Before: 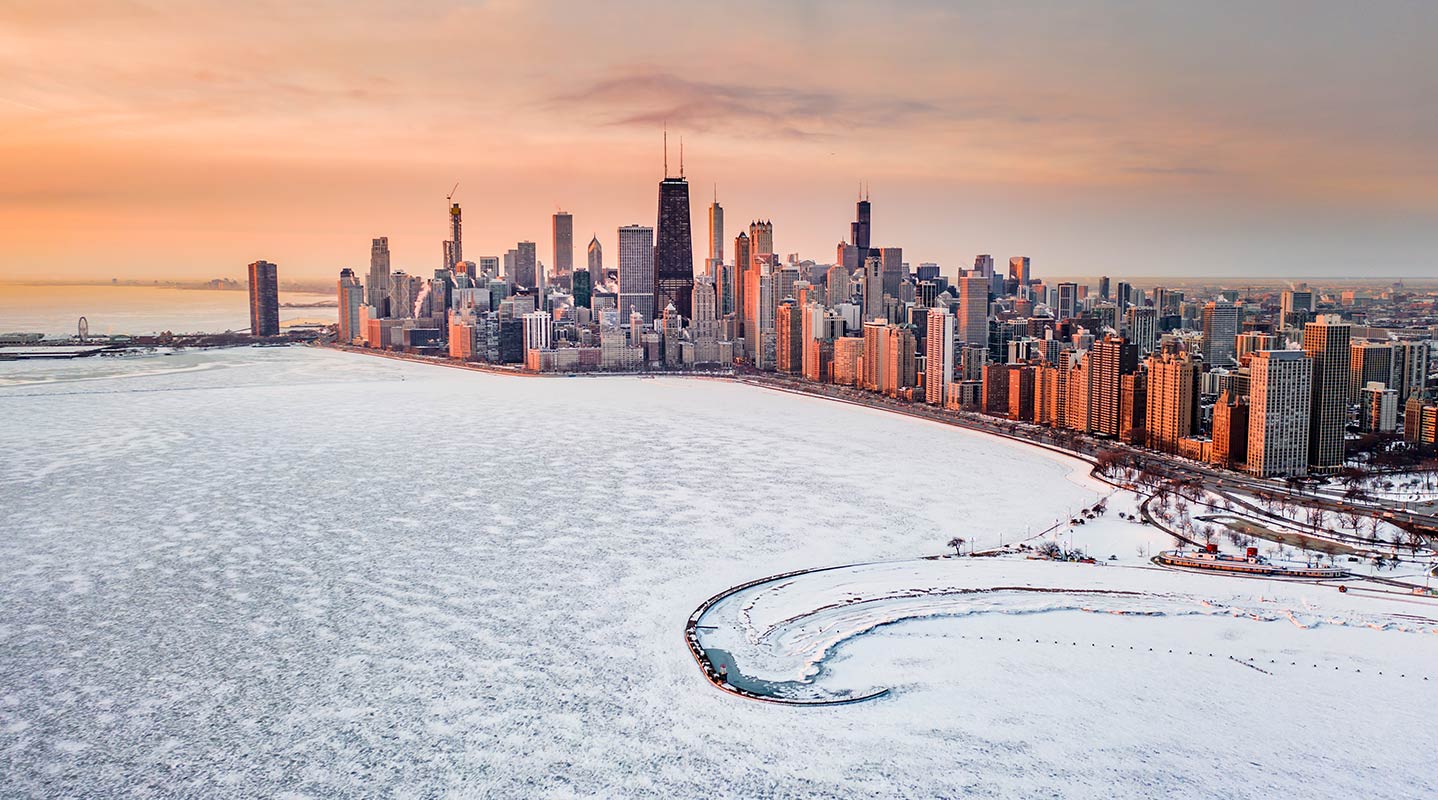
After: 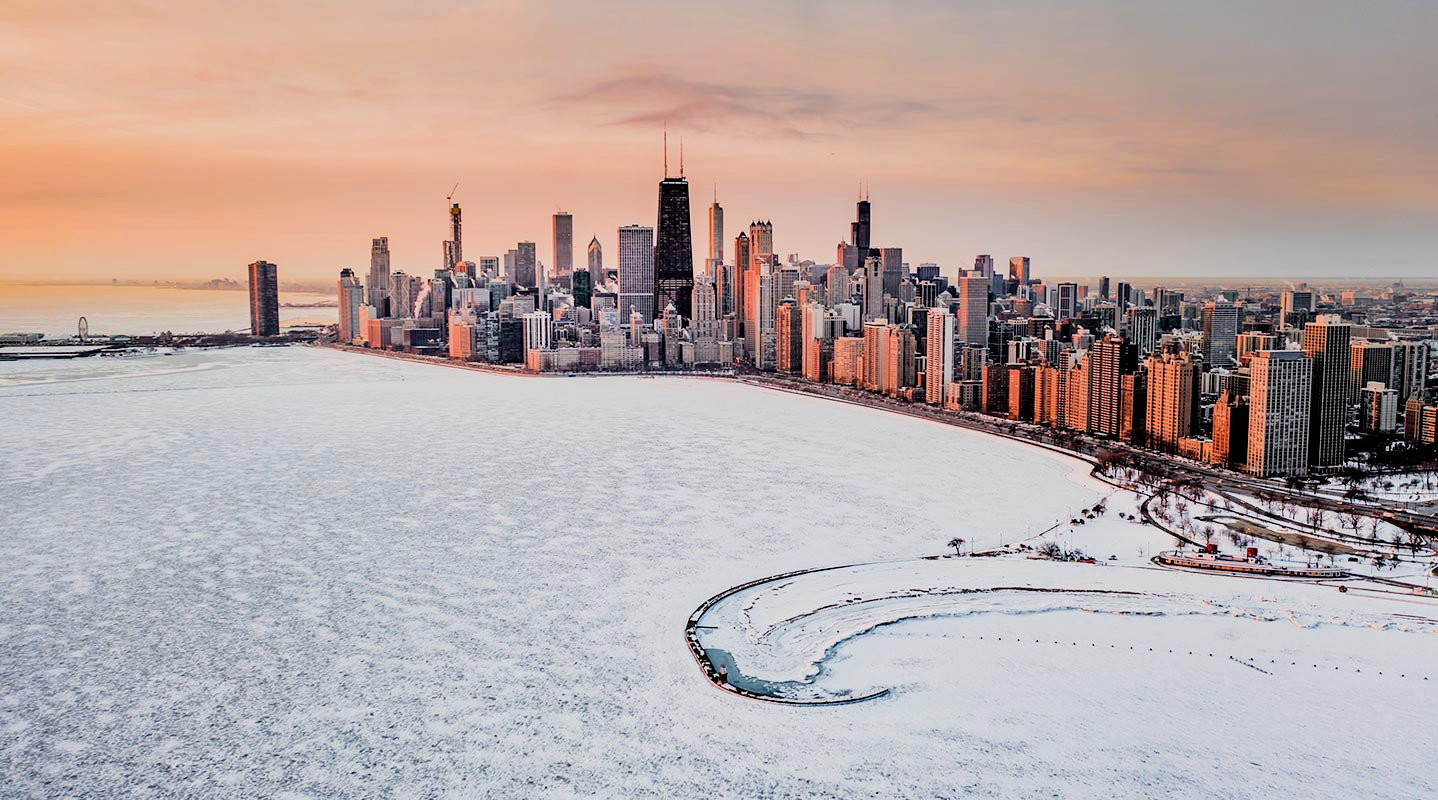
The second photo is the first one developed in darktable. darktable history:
filmic rgb: black relative exposure -5 EV, hardness 2.88, contrast 1.3
tone equalizer: on, module defaults
